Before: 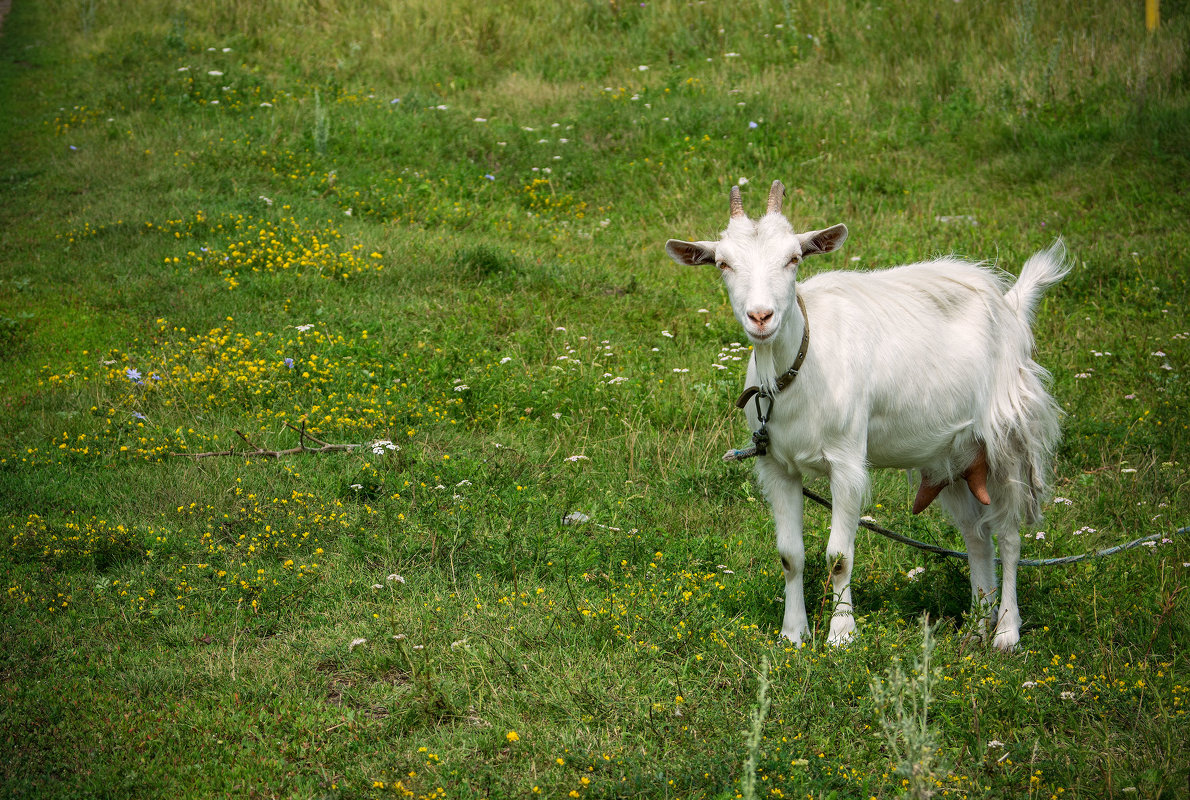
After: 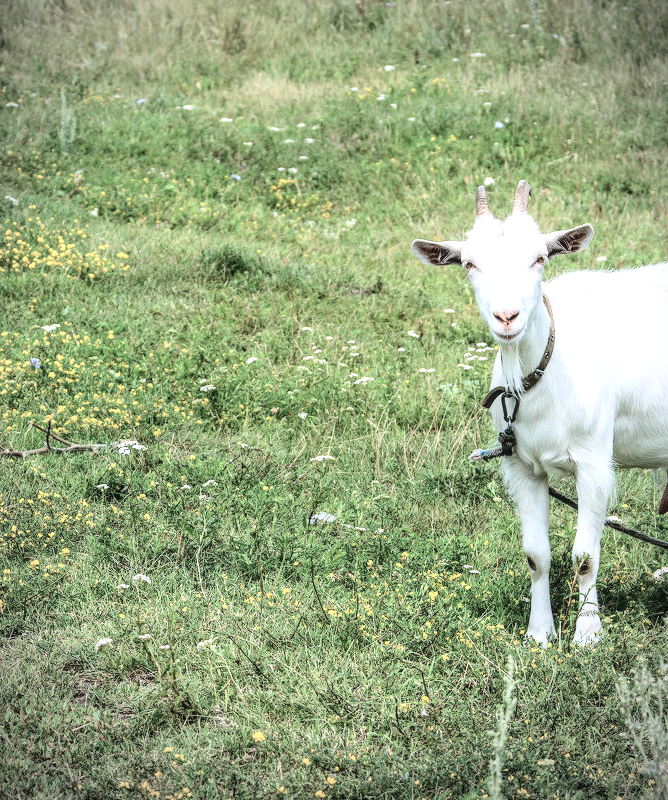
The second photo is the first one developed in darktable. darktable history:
local contrast: on, module defaults
exposure: black level correction 0, exposure 0.704 EV, compensate highlight preservation false
contrast brightness saturation: contrast -0.064, saturation -0.39
shadows and highlights: shadows -69.12, highlights 33.67, soften with gaussian
vignetting: on, module defaults
crop: left 21.373%, right 22.472%
color correction: highlights a* -0.823, highlights b* -9.44
base curve: curves: ch0 [(0, 0) (0.036, 0.025) (0.121, 0.166) (0.206, 0.329) (0.605, 0.79) (1, 1)]
